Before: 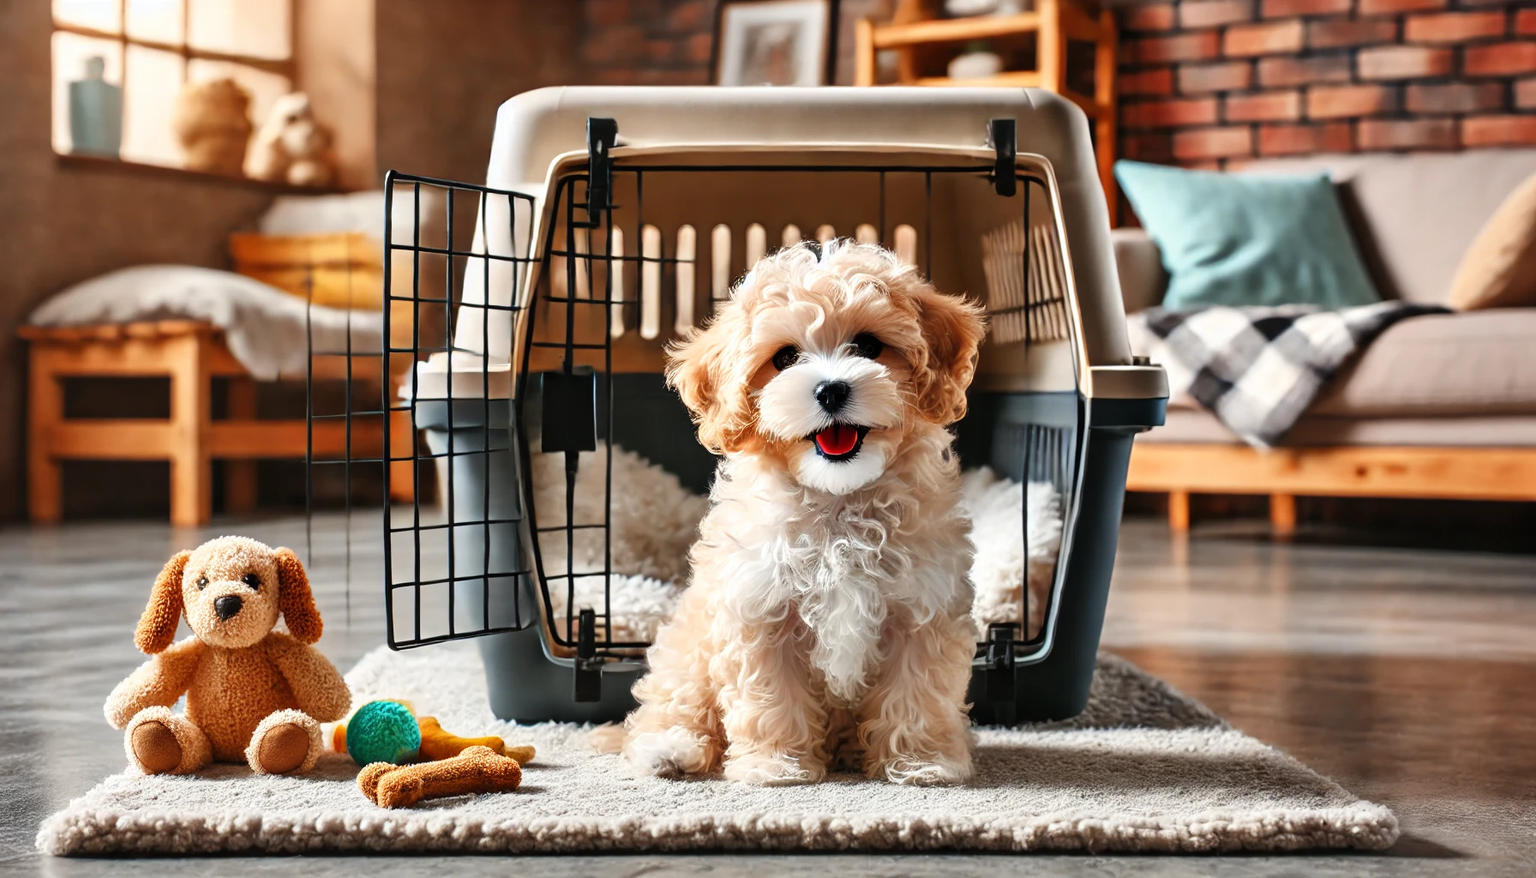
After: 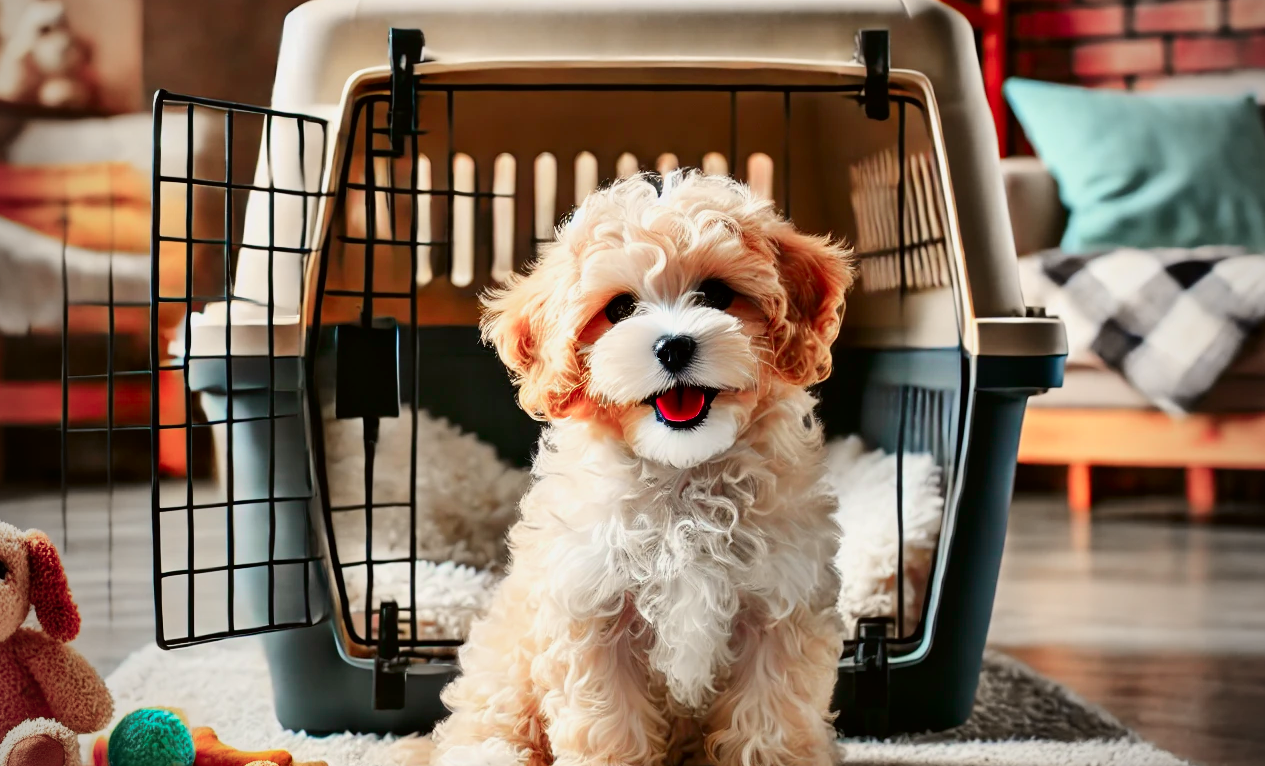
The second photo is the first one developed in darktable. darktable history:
crop and rotate: left 16.559%, top 10.707%, right 12.843%, bottom 14.407%
tone curve: curves: ch0 [(0, 0) (0.068, 0.031) (0.175, 0.132) (0.337, 0.304) (0.498, 0.511) (0.748, 0.762) (0.993, 0.954)]; ch1 [(0, 0) (0.294, 0.184) (0.359, 0.34) (0.362, 0.35) (0.43, 0.41) (0.476, 0.457) (0.499, 0.5) (0.529, 0.523) (0.677, 0.762) (1, 1)]; ch2 [(0, 0) (0.431, 0.419) (0.495, 0.502) (0.524, 0.534) (0.557, 0.56) (0.634, 0.654) (0.728, 0.722) (1, 1)], color space Lab, independent channels, preserve colors none
vignetting: fall-off start 74.4%, fall-off radius 65.98%, brightness -0.688, unbound false
